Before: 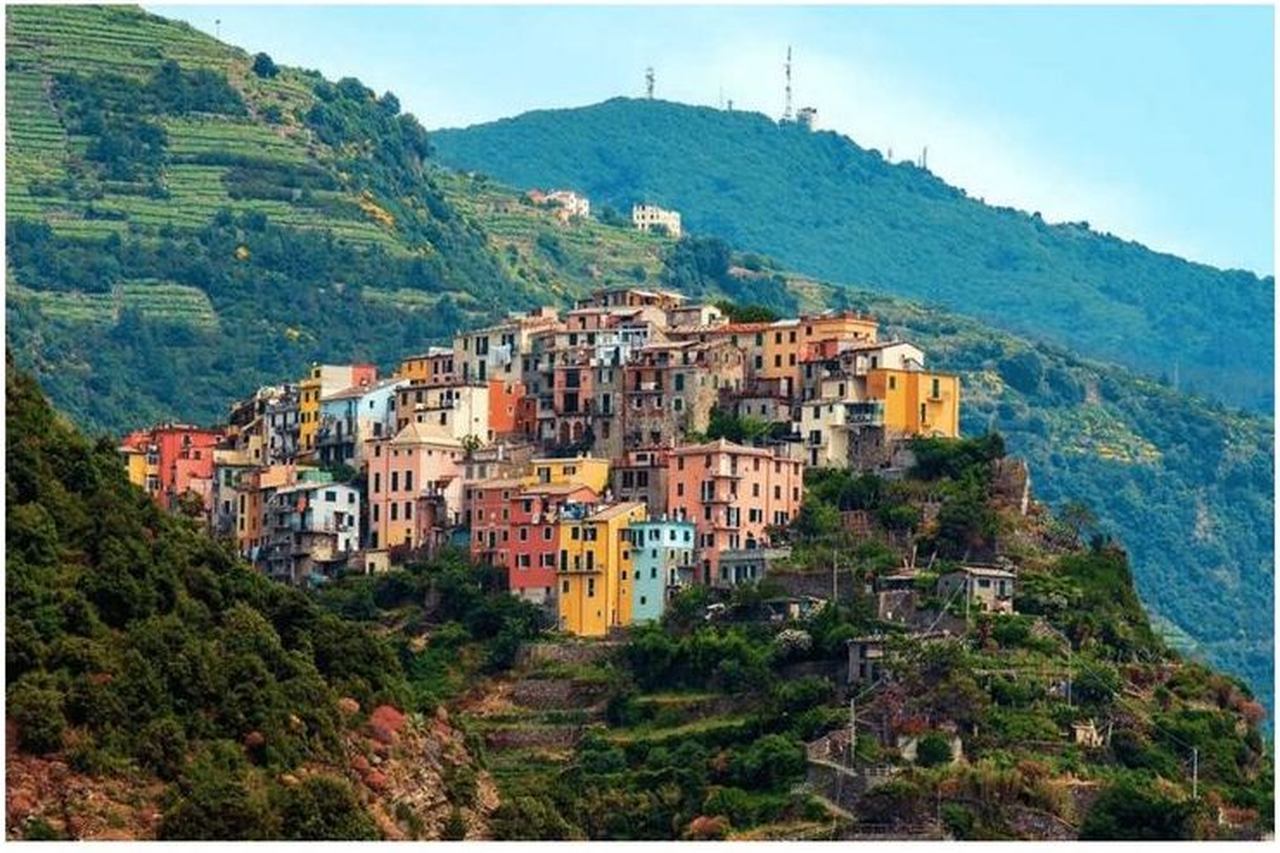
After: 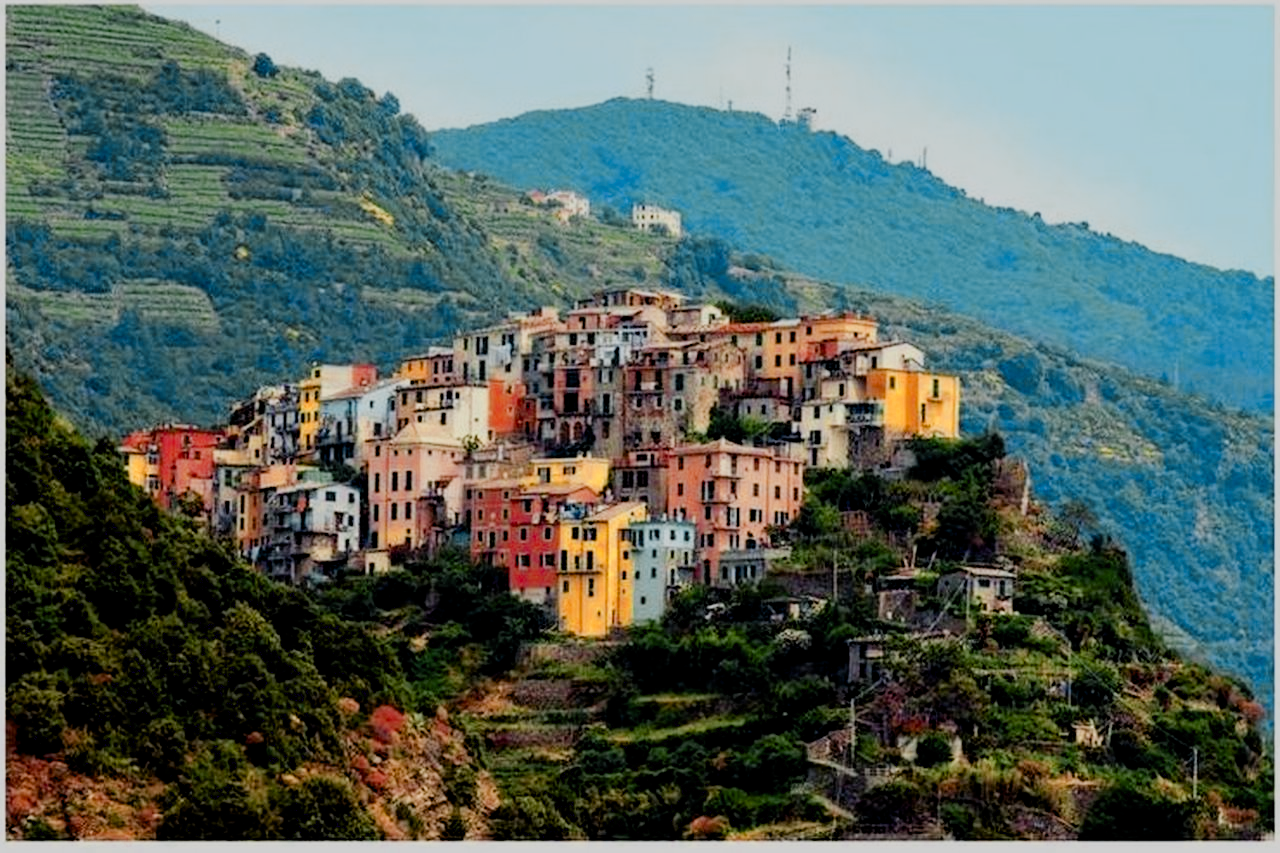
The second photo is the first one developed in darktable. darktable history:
exposure: black level correction 0.01, exposure 0.017 EV, compensate highlight preservation false
filmic rgb: black relative exposure -7.12 EV, white relative exposure 5.37 EV, hardness 3.03
color zones: curves: ch0 [(0.004, 0.305) (0.261, 0.623) (0.389, 0.399) (0.708, 0.571) (0.947, 0.34)]; ch1 [(0.025, 0.645) (0.229, 0.584) (0.326, 0.551) (0.484, 0.262) (0.757, 0.643)]
